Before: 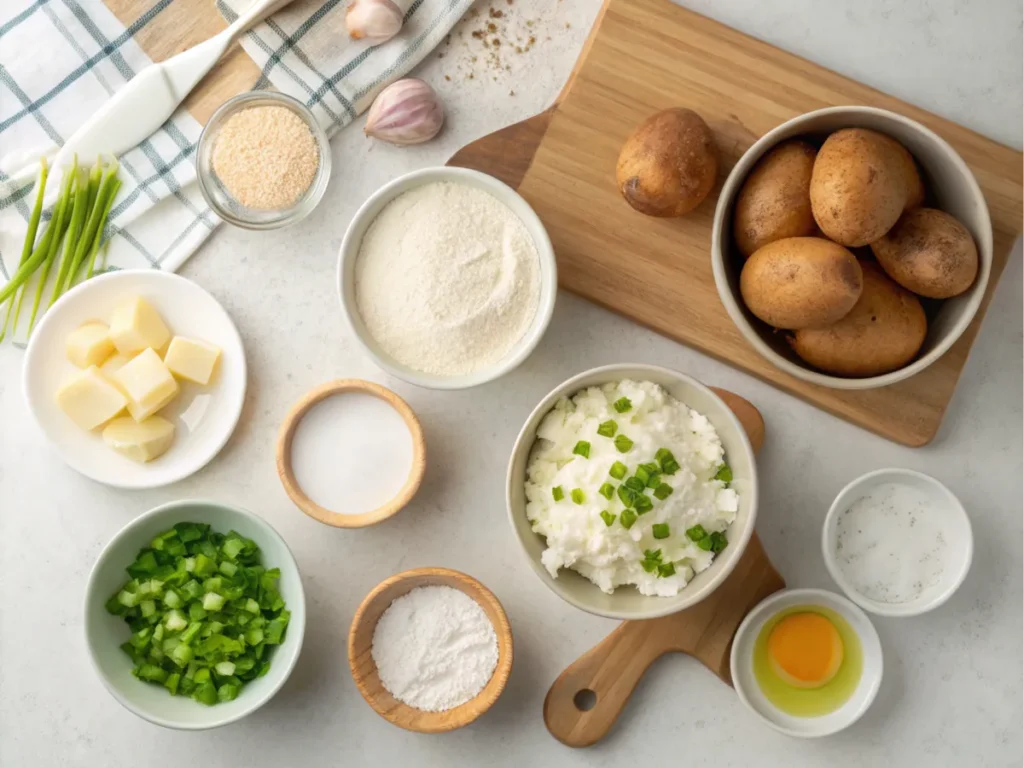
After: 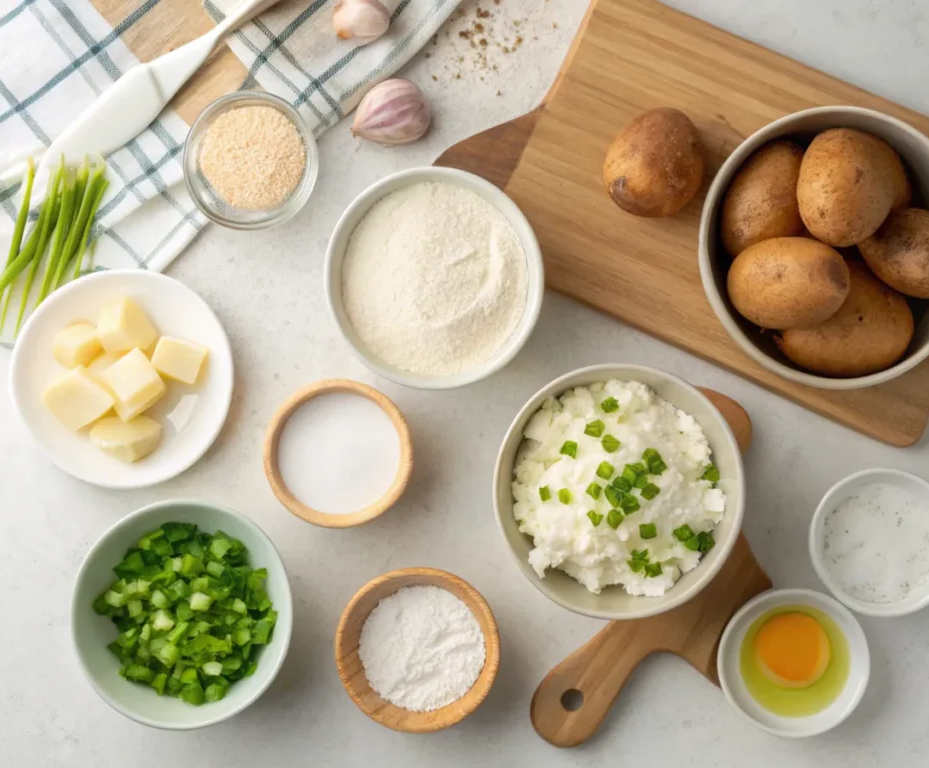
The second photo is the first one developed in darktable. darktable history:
crop and rotate: left 1.304%, right 7.921%
